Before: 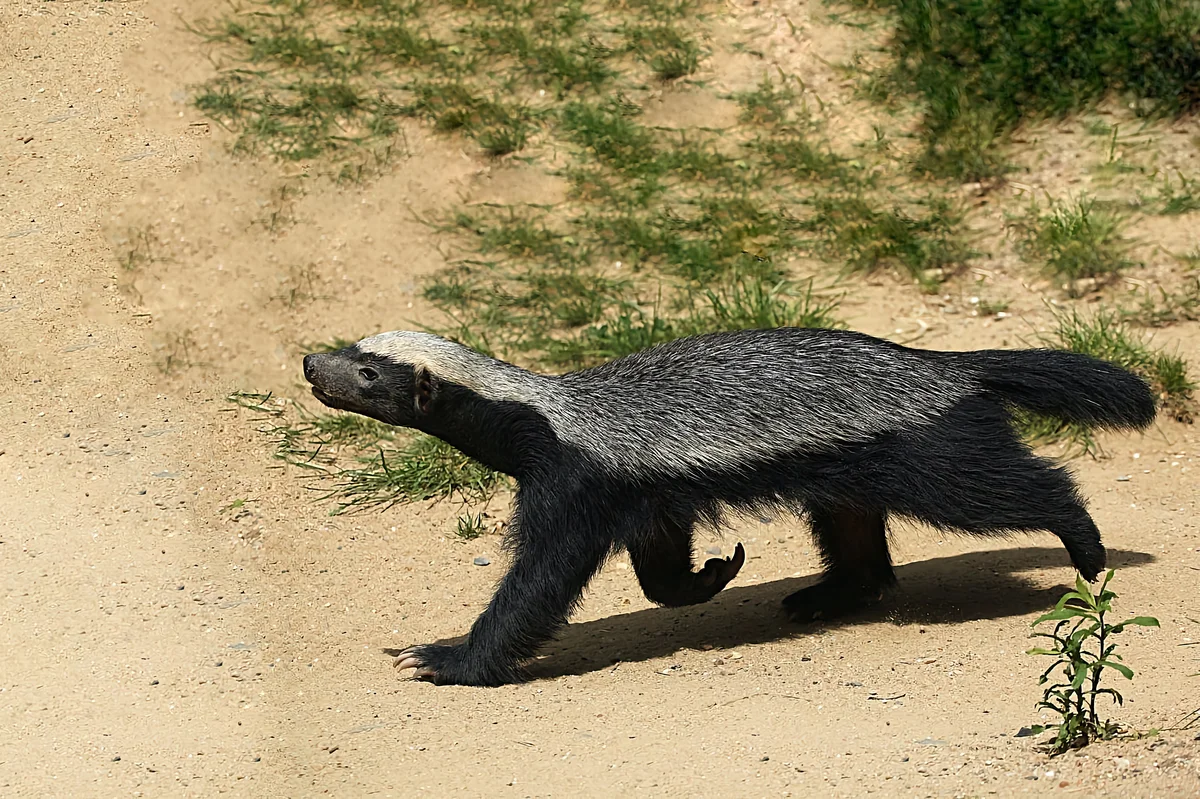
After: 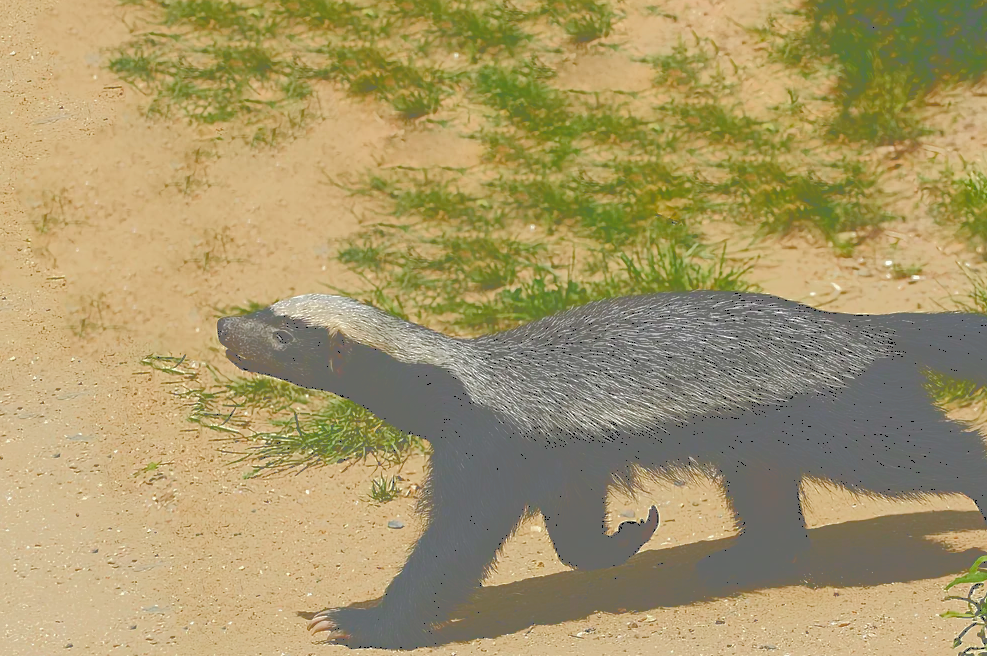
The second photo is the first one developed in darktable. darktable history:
color balance rgb: perceptual saturation grading › global saturation 20%, perceptual saturation grading › highlights -24.94%, perceptual saturation grading › shadows 26.049%, global vibrance 20%
crop and rotate: left 7.23%, top 4.687%, right 10.516%, bottom 13.119%
tone curve: curves: ch0 [(0, 0) (0.003, 0.43) (0.011, 0.433) (0.025, 0.434) (0.044, 0.436) (0.069, 0.439) (0.1, 0.442) (0.136, 0.446) (0.177, 0.449) (0.224, 0.454) (0.277, 0.462) (0.335, 0.488) (0.399, 0.524) (0.468, 0.566) (0.543, 0.615) (0.623, 0.666) (0.709, 0.718) (0.801, 0.761) (0.898, 0.801) (1, 1)], color space Lab, independent channels, preserve colors none
